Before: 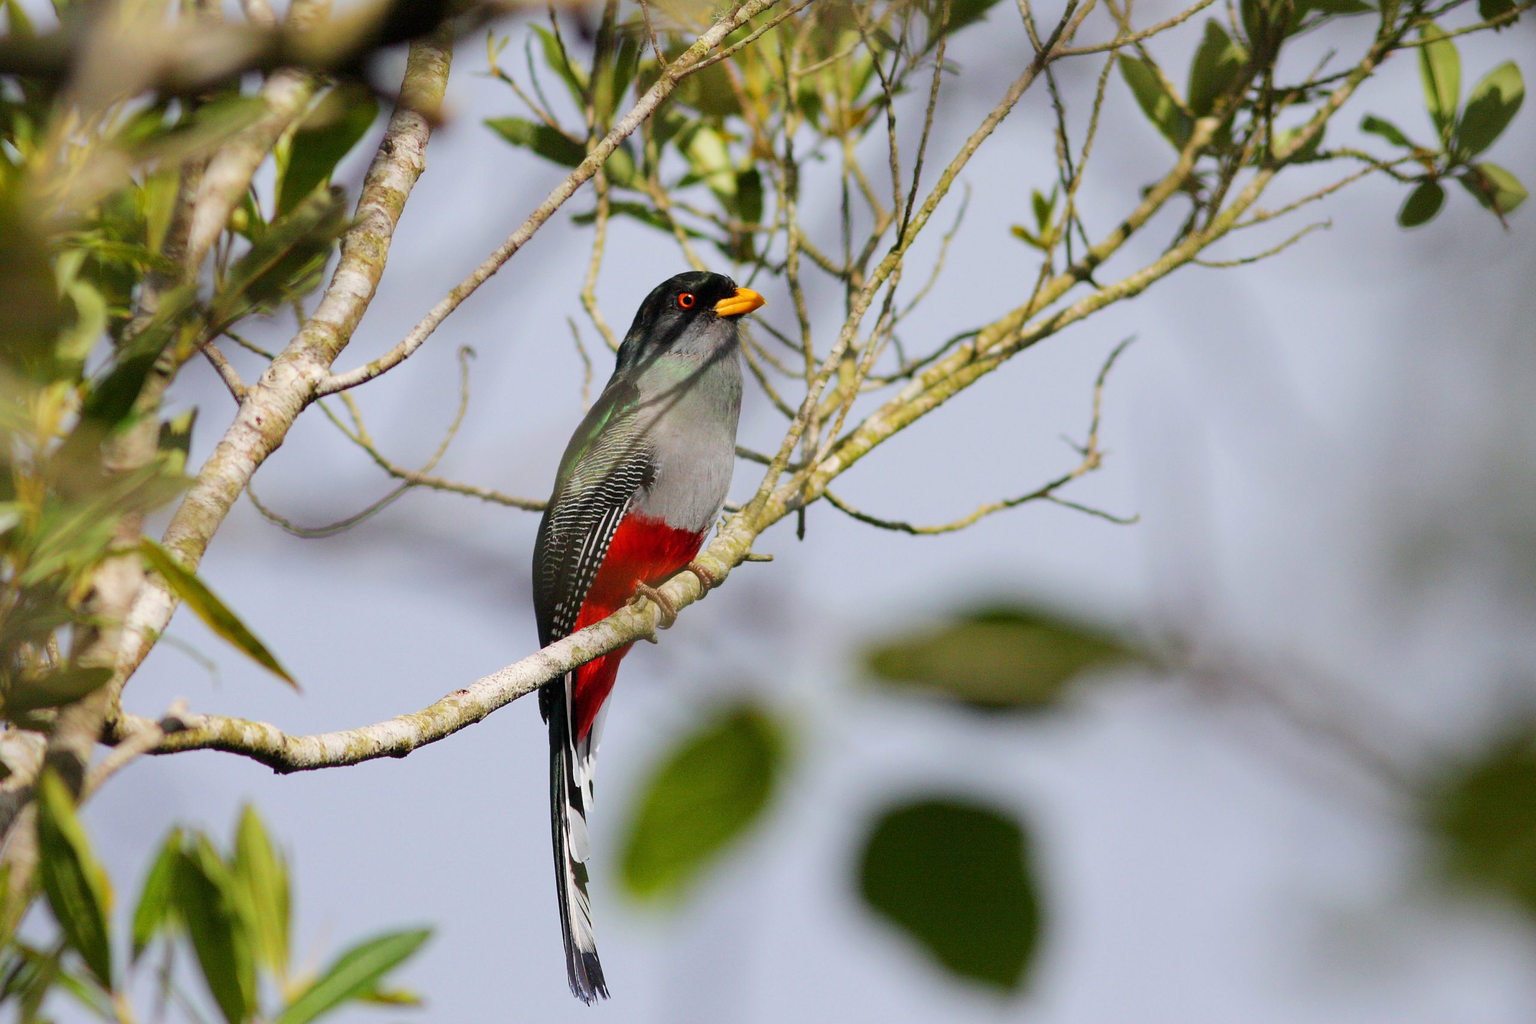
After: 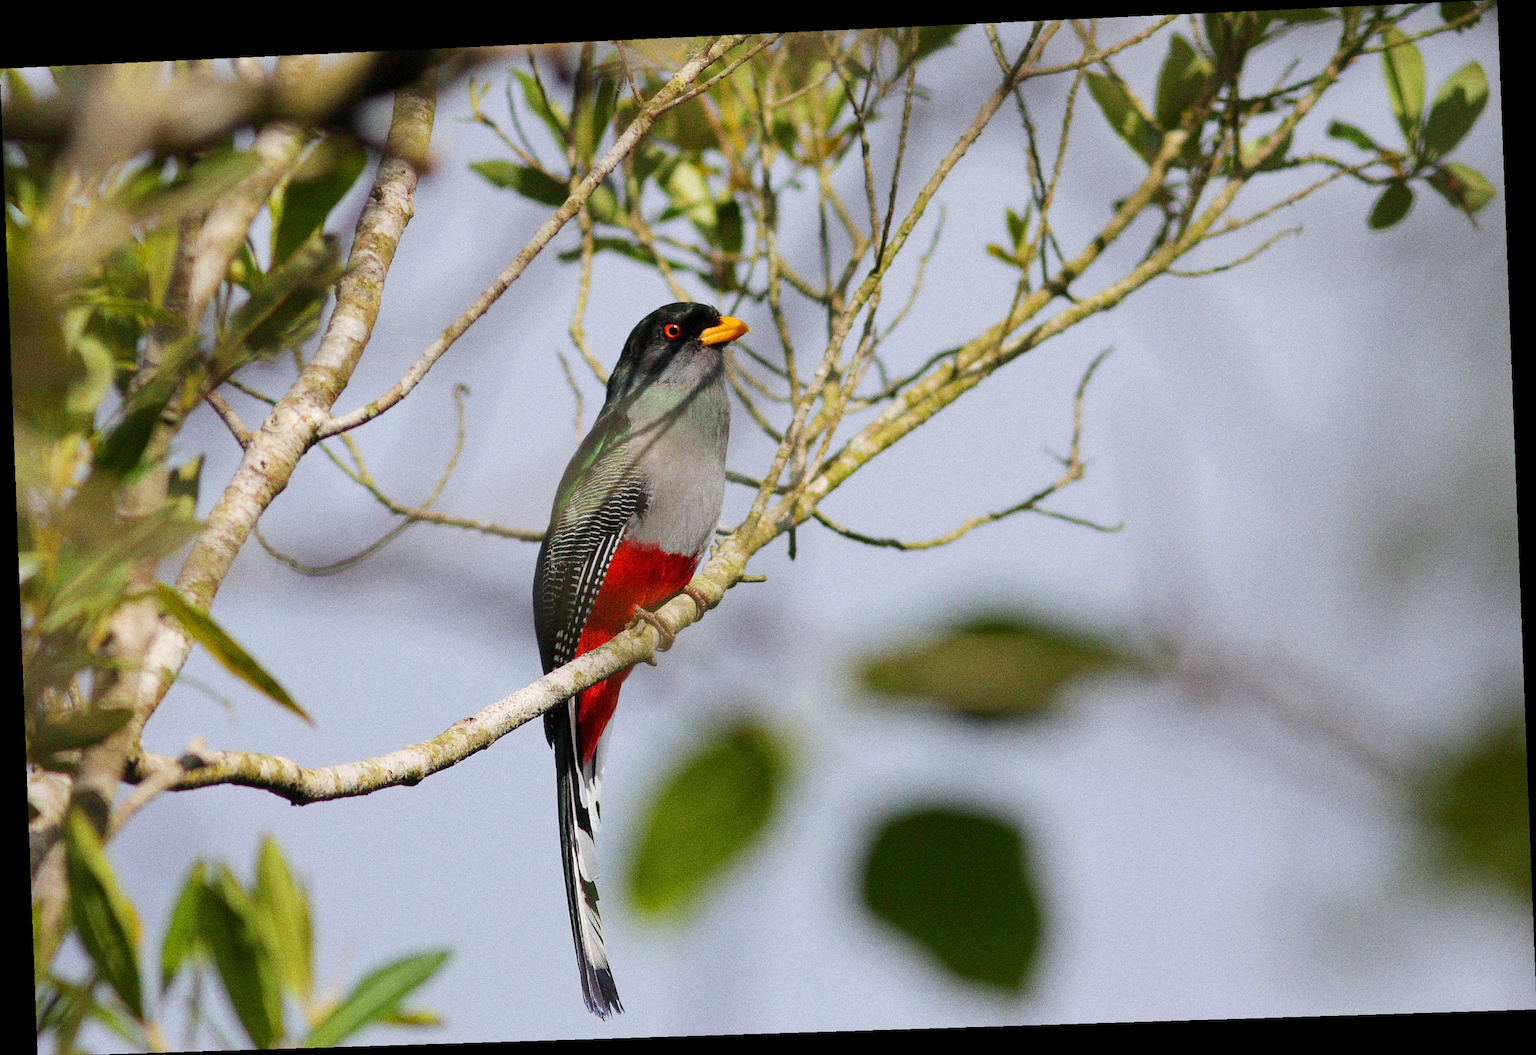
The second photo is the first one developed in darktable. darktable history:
grain: coarseness 0.09 ISO, strength 40%
rotate and perspective: rotation -2.22°, lens shift (horizontal) -0.022, automatic cropping off
